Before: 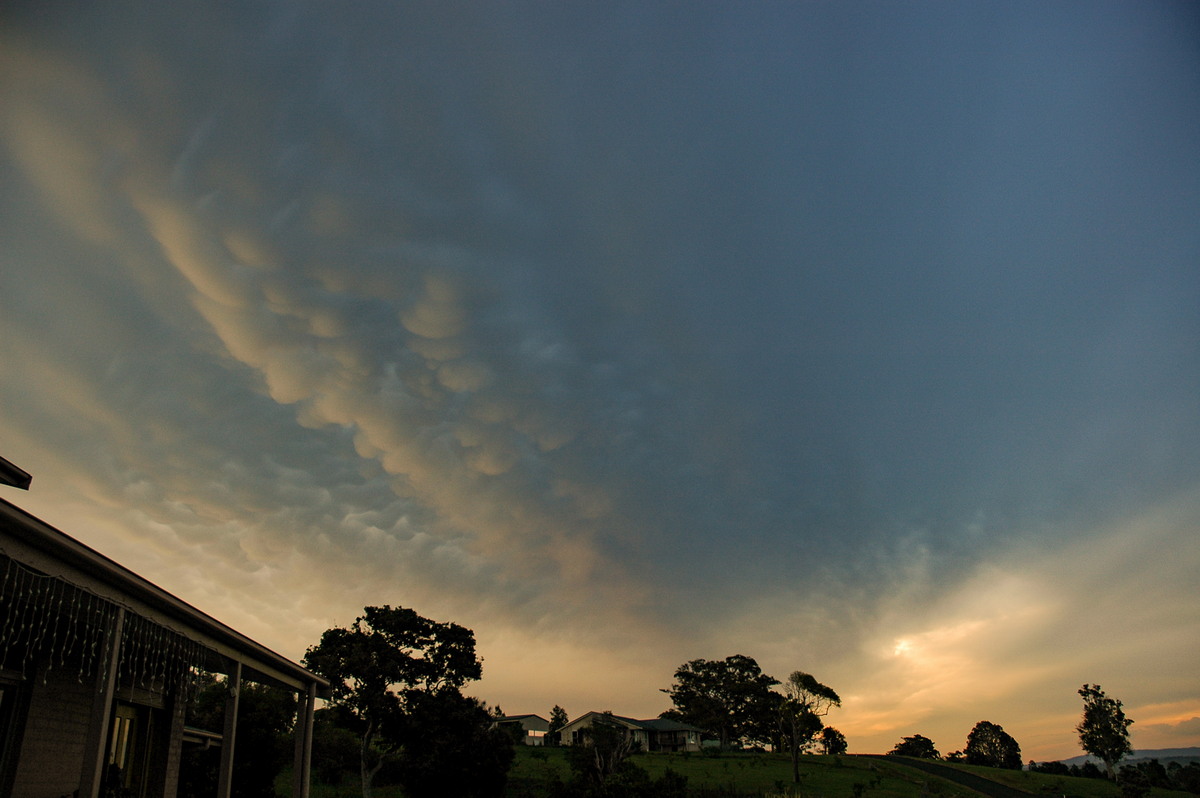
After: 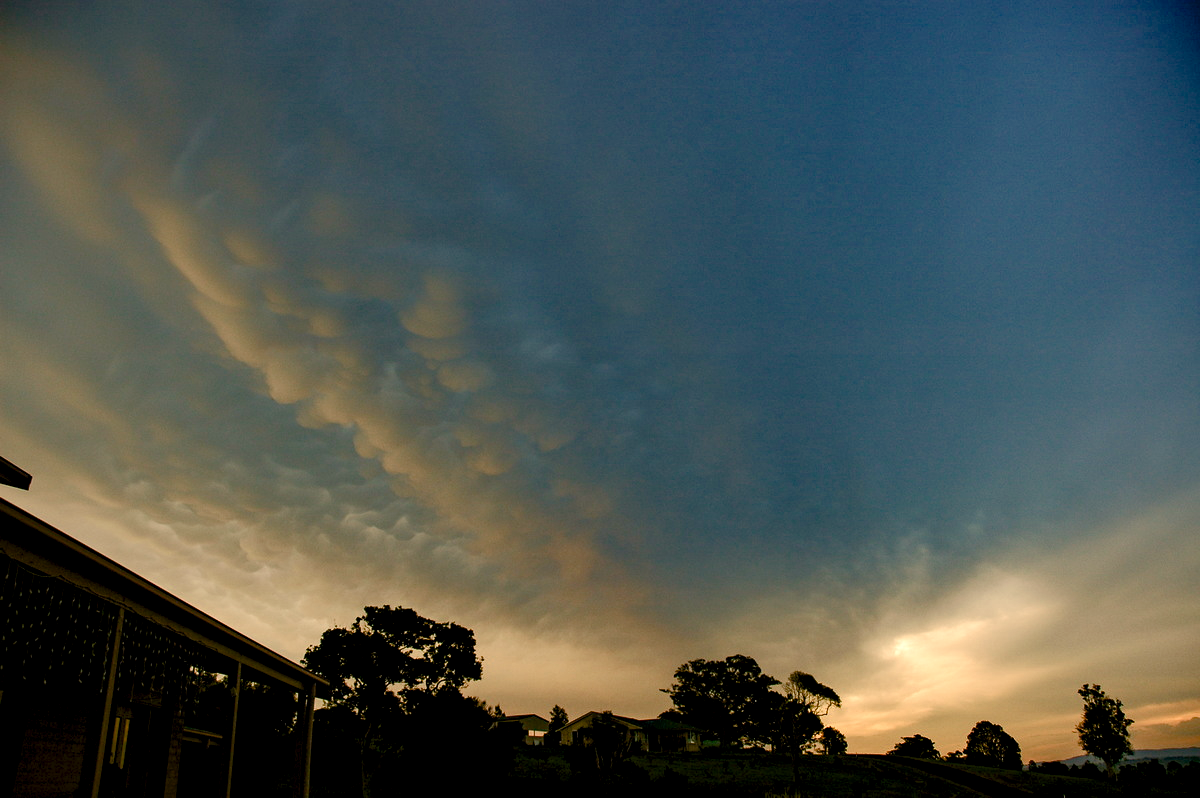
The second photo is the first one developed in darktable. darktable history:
color balance rgb: highlights gain › chroma 3.036%, highlights gain › hue 78.58°, global offset › luminance -0.898%, white fulcrum 1 EV, linear chroma grading › global chroma 9.107%, perceptual saturation grading › global saturation 20%, perceptual saturation grading › highlights -50.386%, perceptual saturation grading › shadows 30.859%, saturation formula JzAzBz (2021)
